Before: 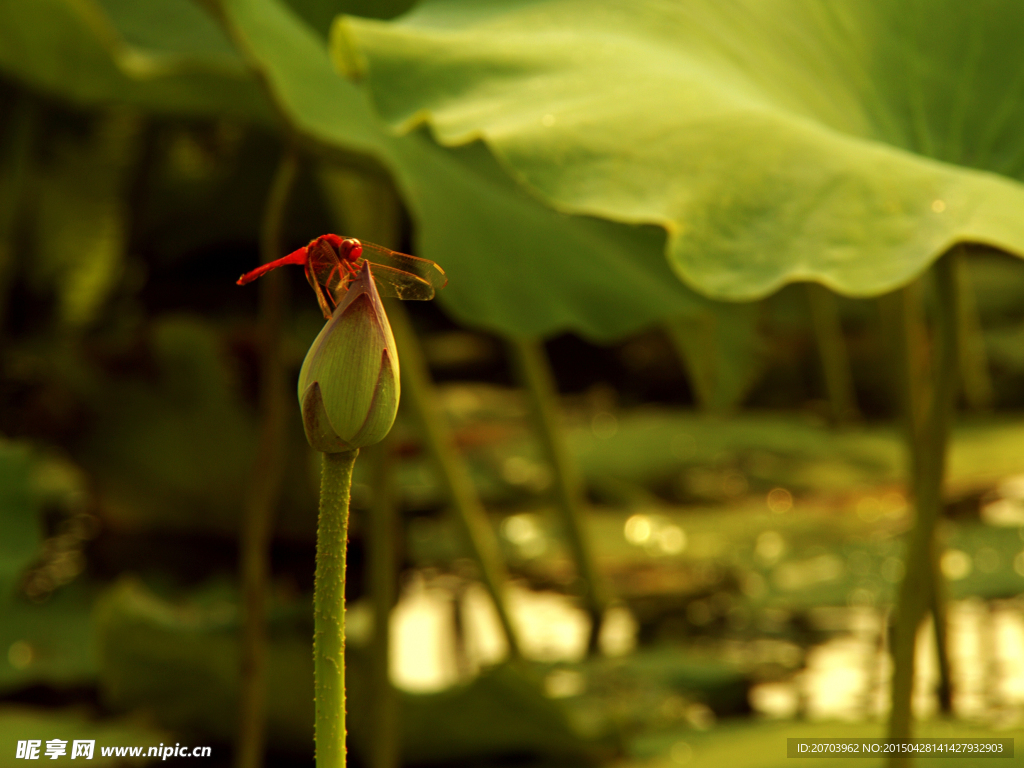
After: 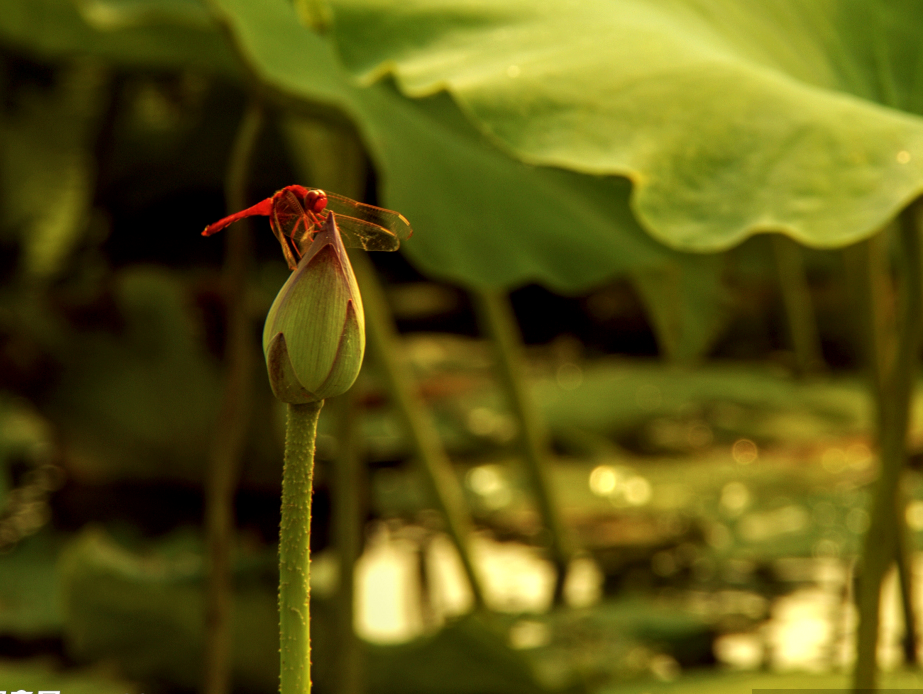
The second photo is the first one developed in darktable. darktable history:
local contrast: on, module defaults
crop: left 3.513%, top 6.393%, right 6.325%, bottom 3.19%
